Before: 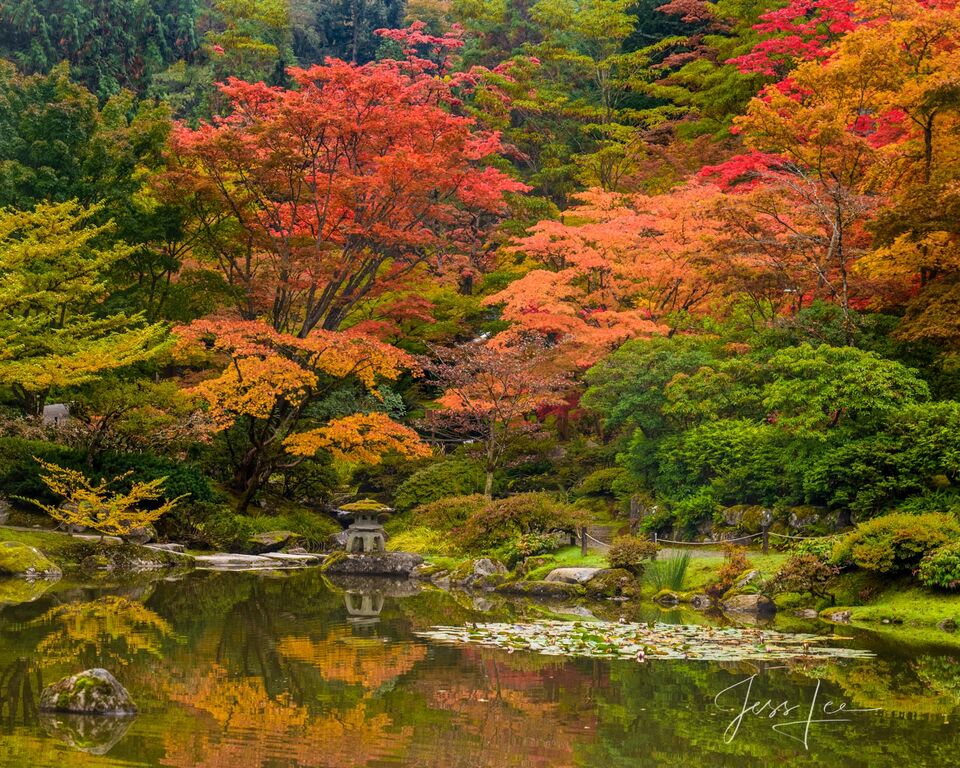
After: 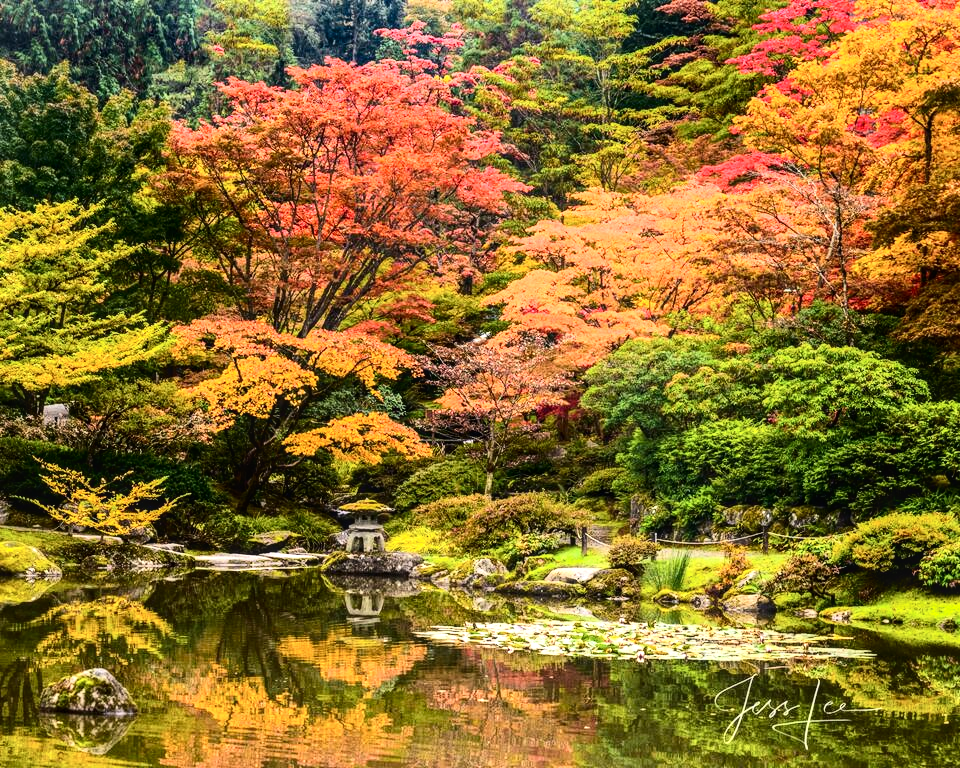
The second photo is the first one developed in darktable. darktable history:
tone equalizer: -8 EV -1.11 EV, -7 EV -1.01 EV, -6 EV -0.89 EV, -5 EV -0.563 EV, -3 EV 0.573 EV, -2 EV 0.894 EV, -1 EV 1 EV, +0 EV 1.08 EV
contrast brightness saturation: contrast 0.279
local contrast: detail 116%
